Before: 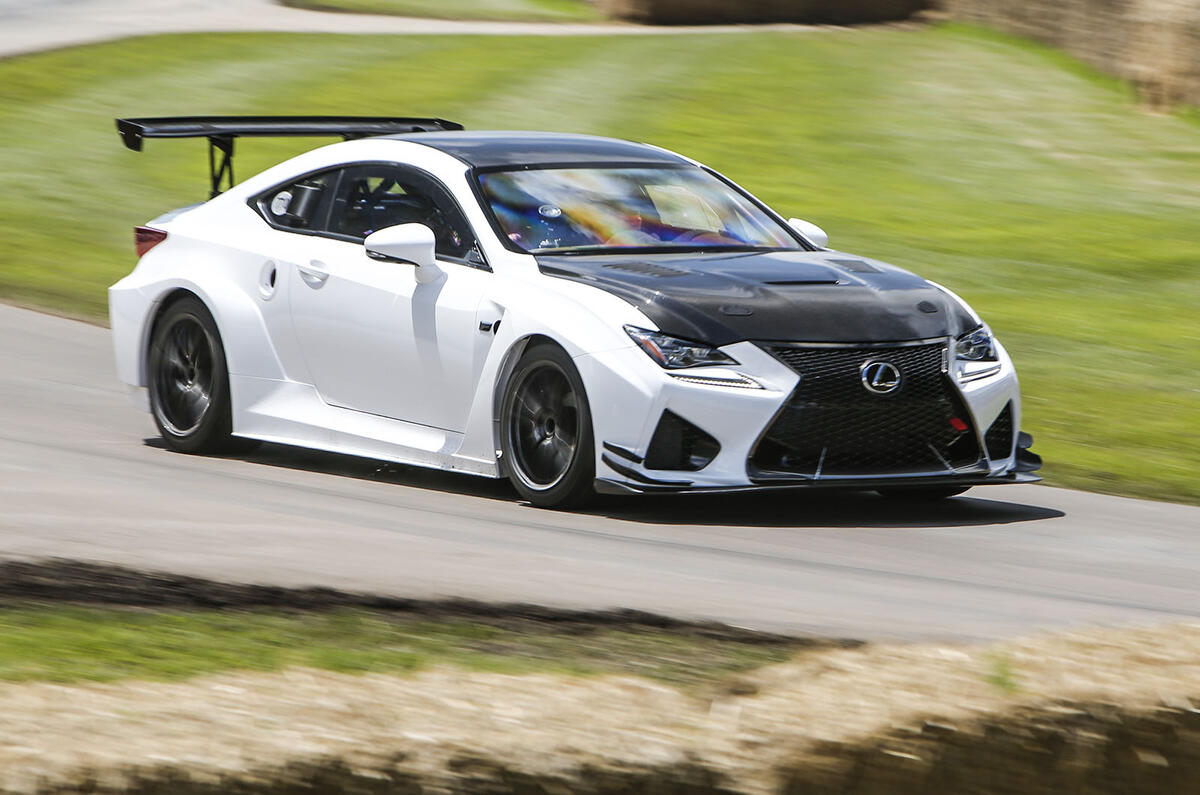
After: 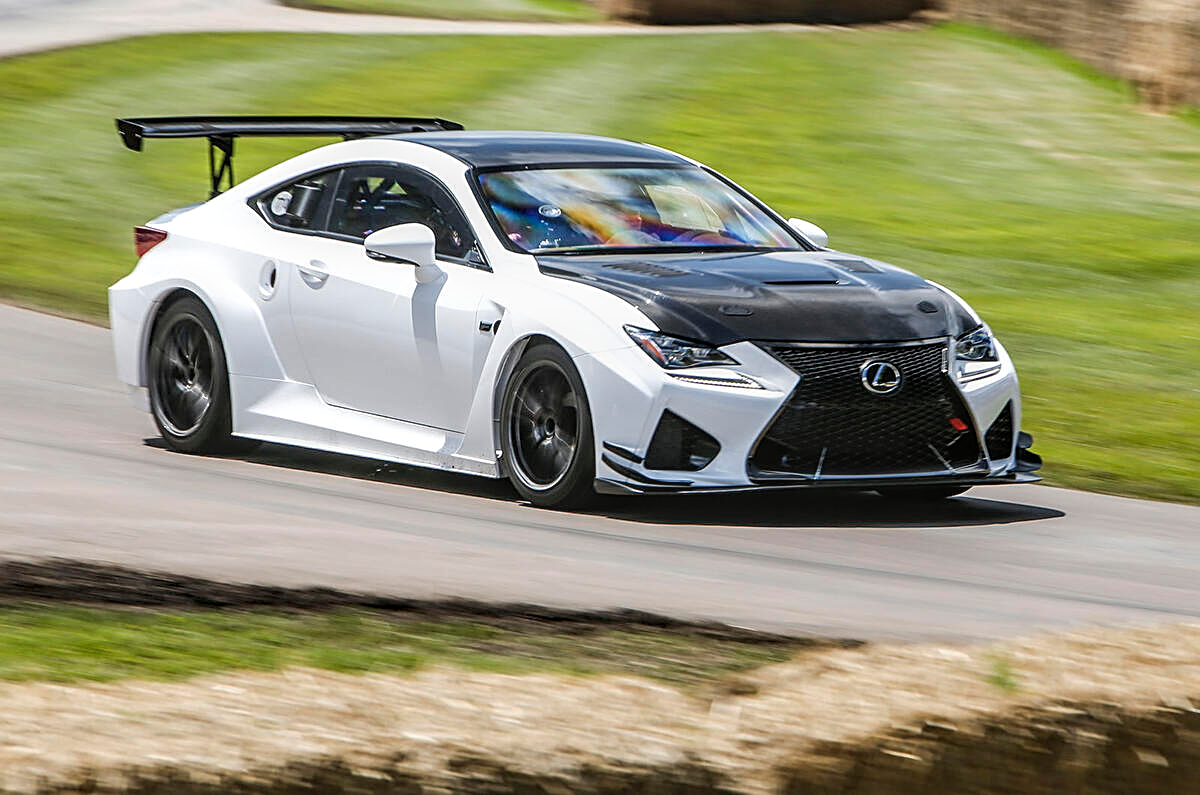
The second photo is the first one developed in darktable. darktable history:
sharpen: on, module defaults
base curve: curves: ch0 [(0, 0) (0.989, 0.992)], preserve colors none
local contrast: on, module defaults
